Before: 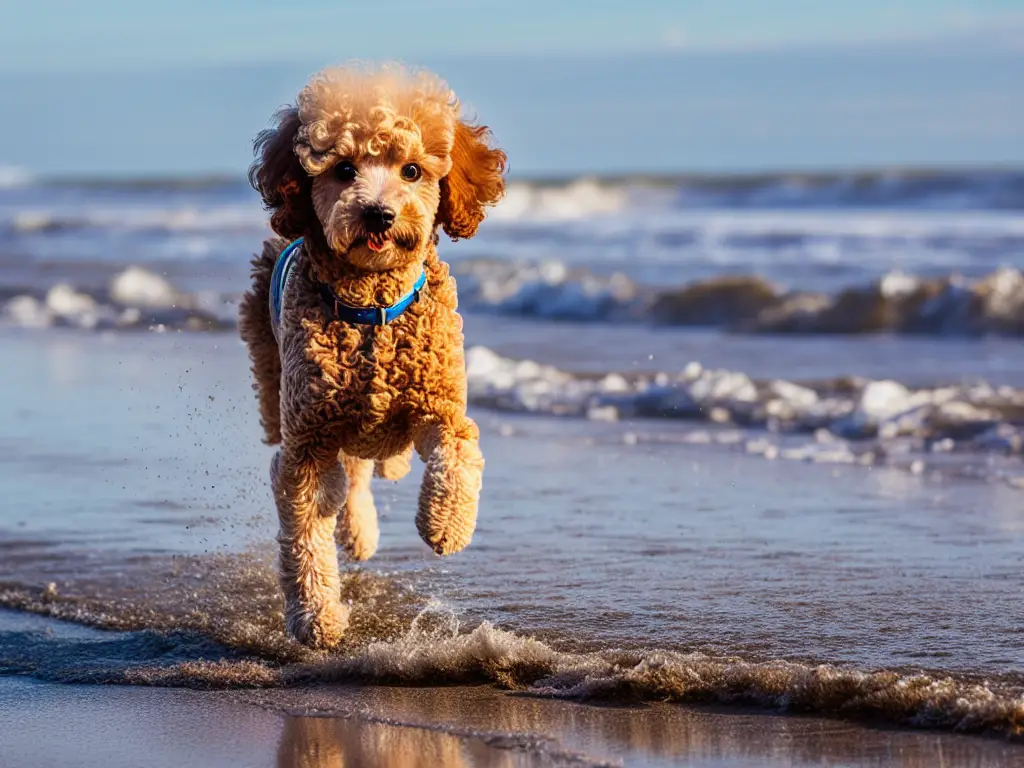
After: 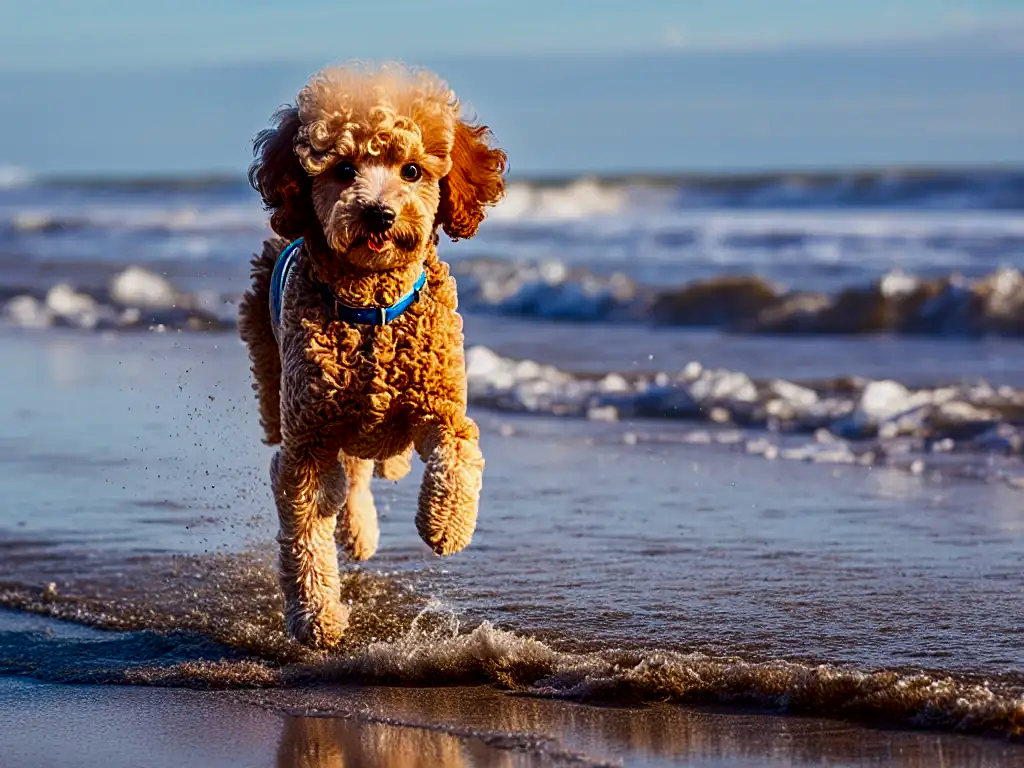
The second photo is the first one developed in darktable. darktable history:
sharpen: radius 2.529, amount 0.323
contrast brightness saturation: contrast 0.07, brightness -0.14, saturation 0.11
